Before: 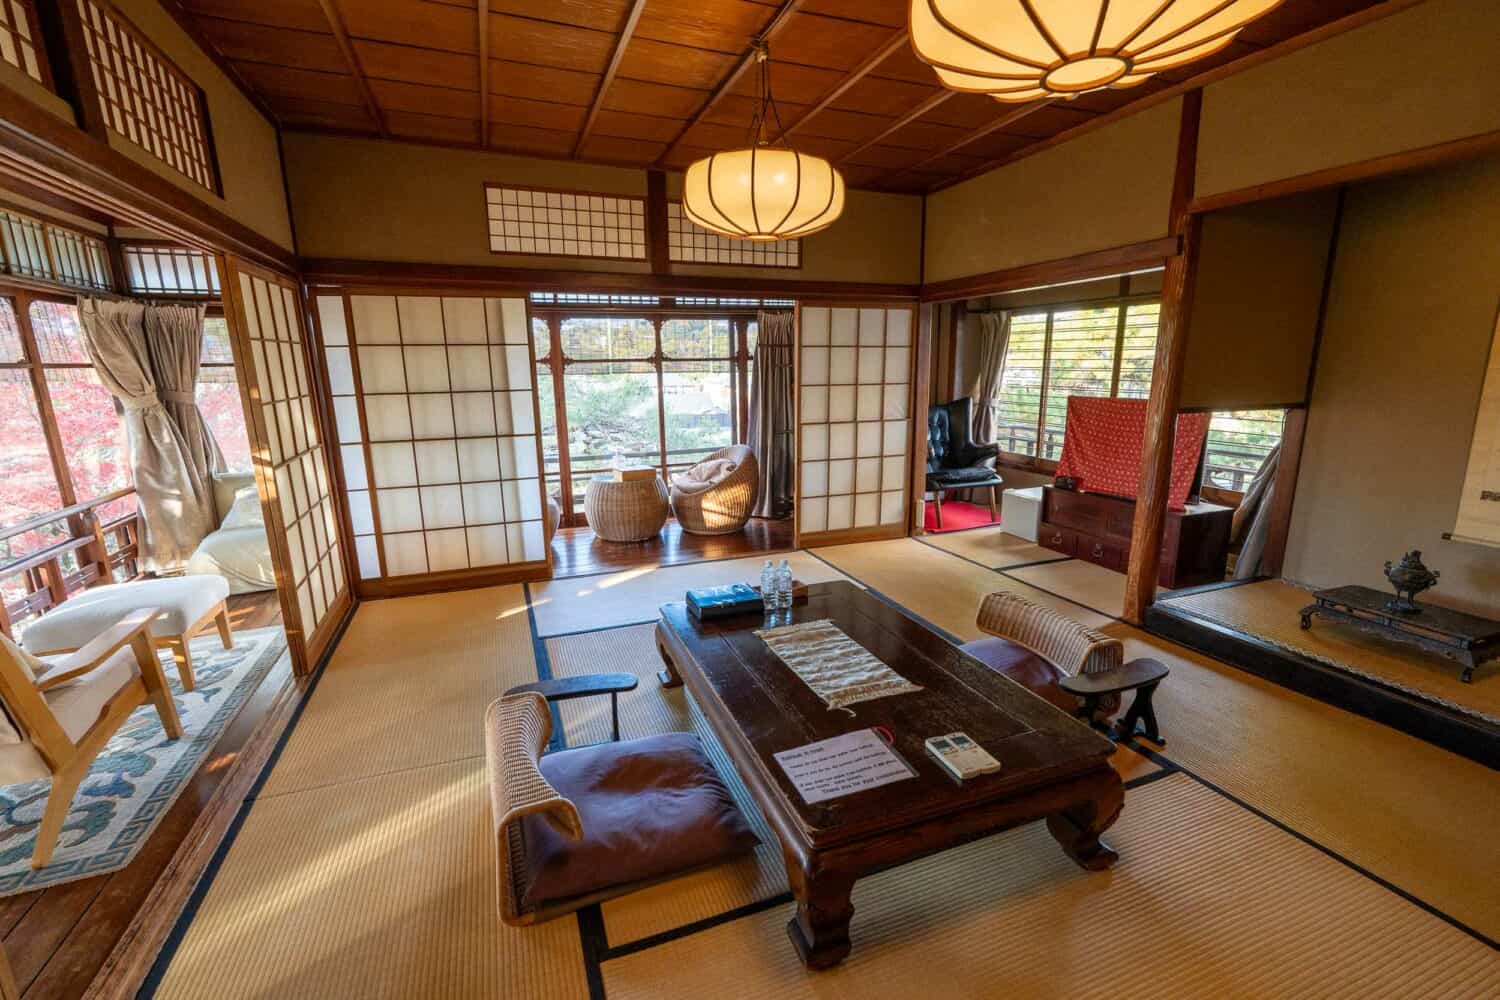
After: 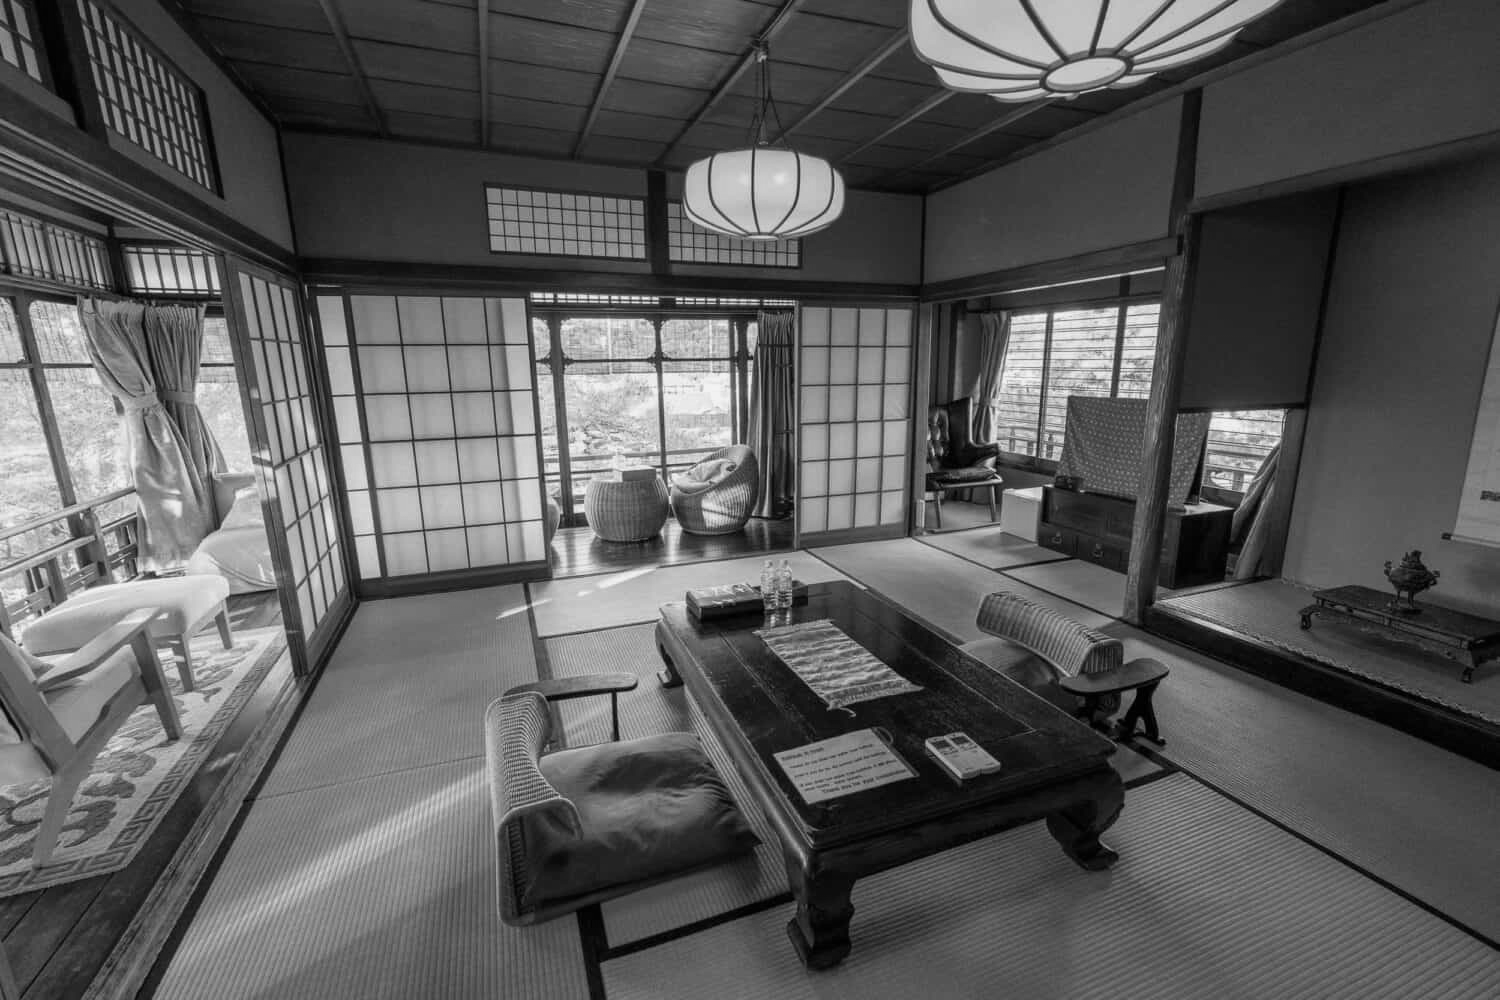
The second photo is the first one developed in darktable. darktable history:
color calibration: output gray [0.267, 0.423, 0.261, 0], illuminant same as pipeline (D50), adaptation XYZ, x 0.347, y 0.359, temperature 5011.25 K, gamut compression 0.983
